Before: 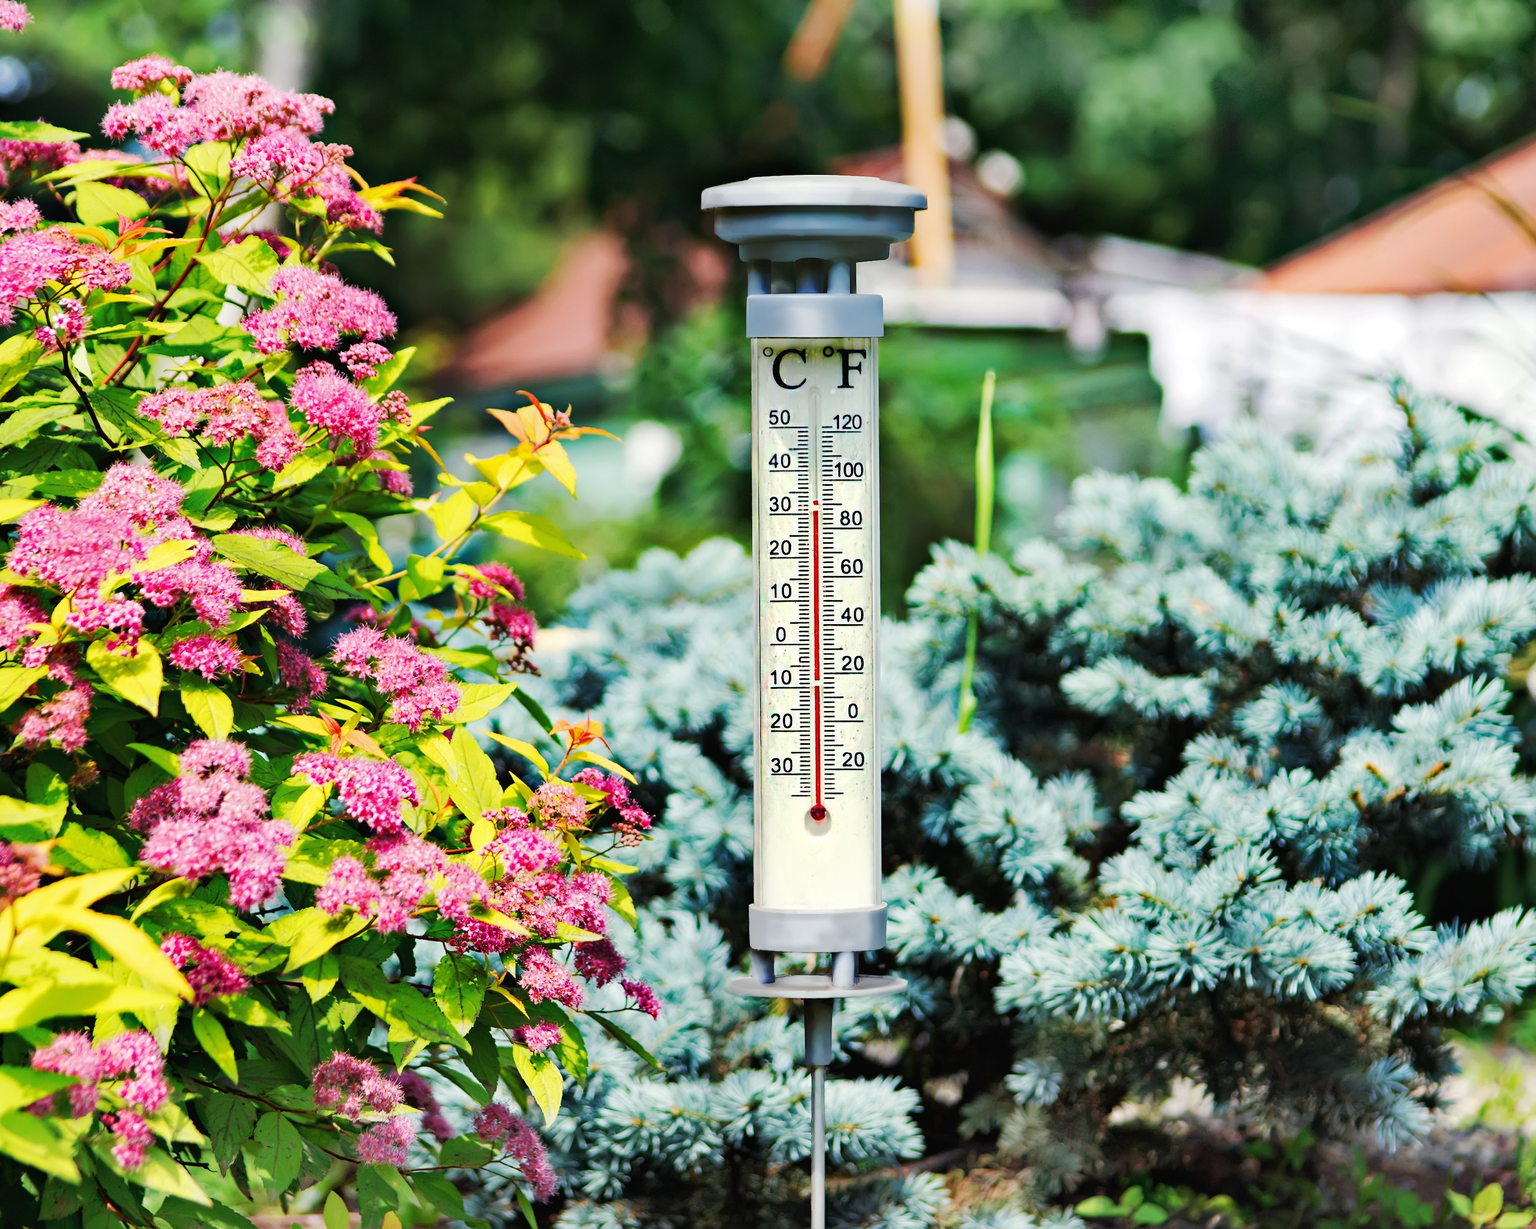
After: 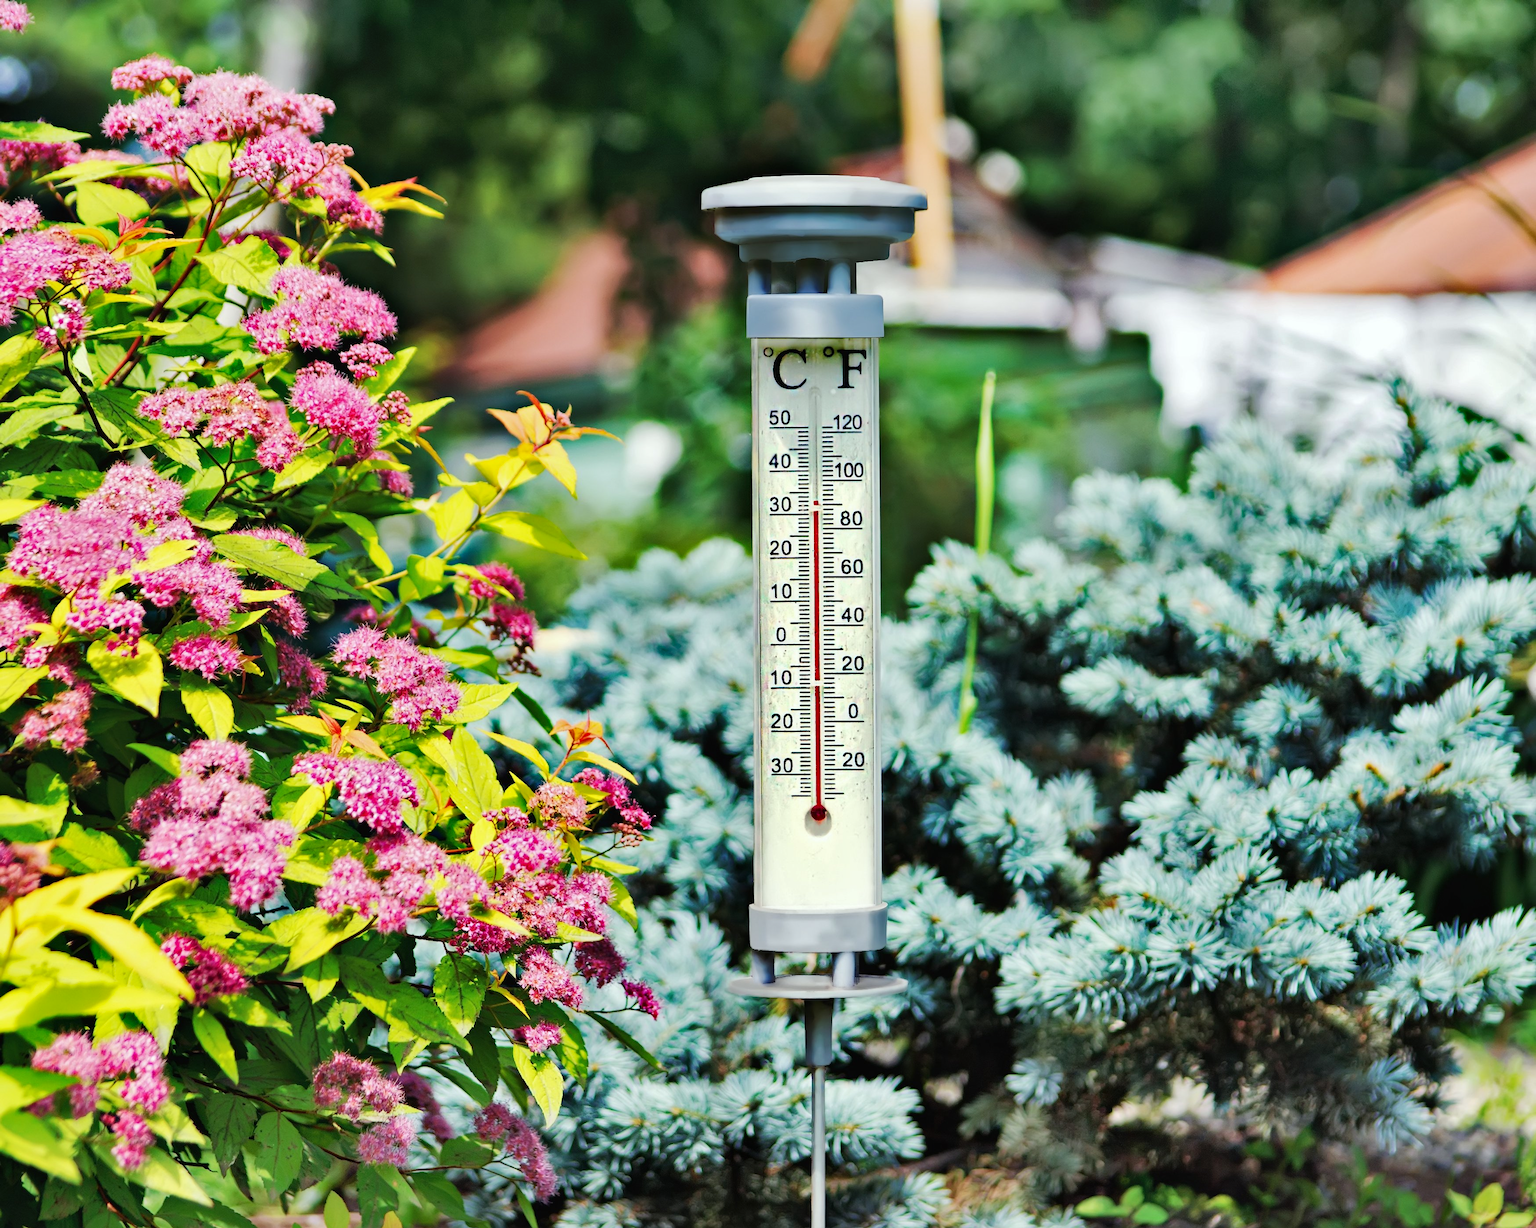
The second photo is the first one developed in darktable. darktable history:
white balance: red 0.978, blue 0.999
shadows and highlights: soften with gaussian
